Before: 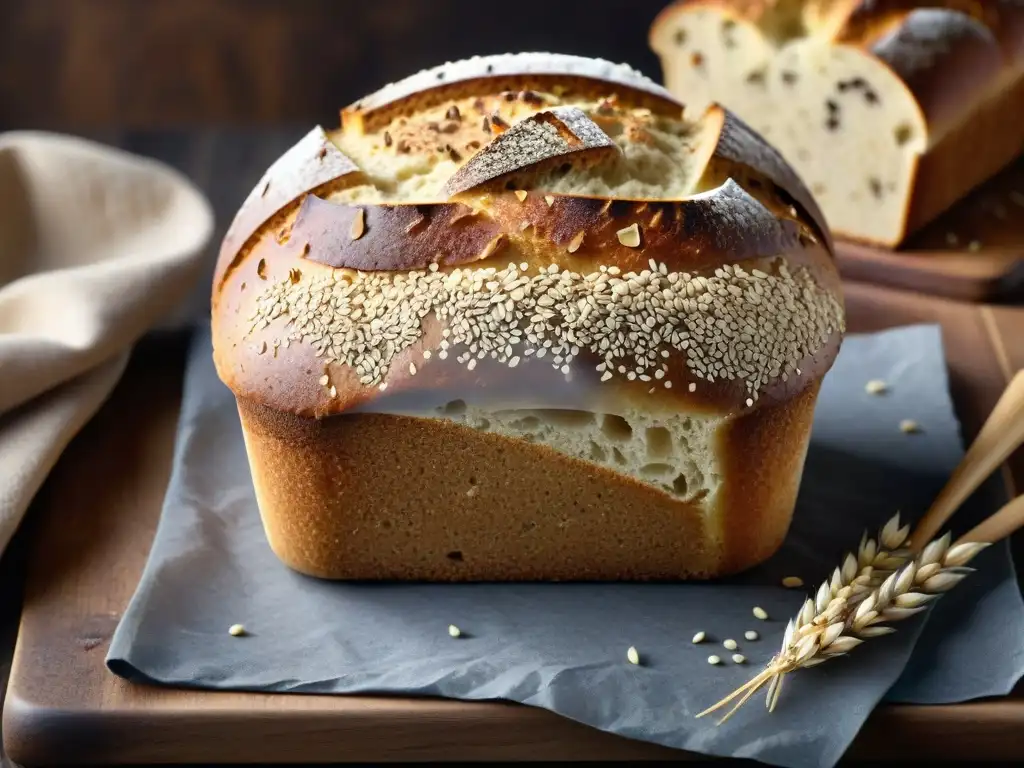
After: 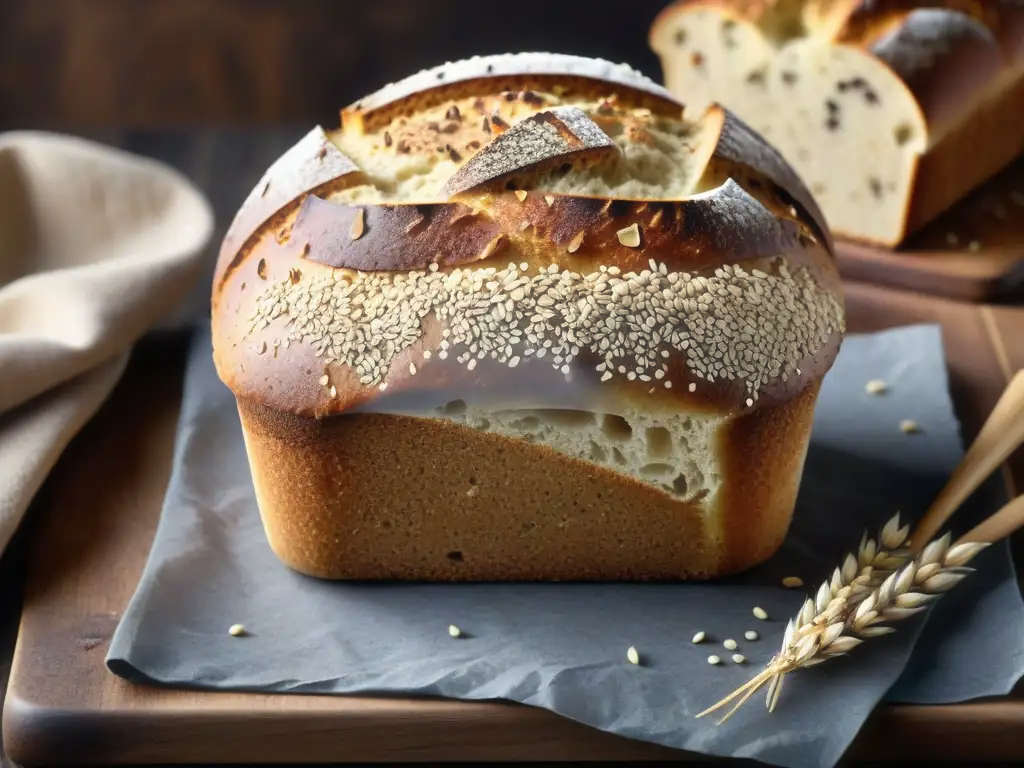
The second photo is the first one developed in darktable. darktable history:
haze removal: strength -0.098, compatibility mode true, adaptive false
